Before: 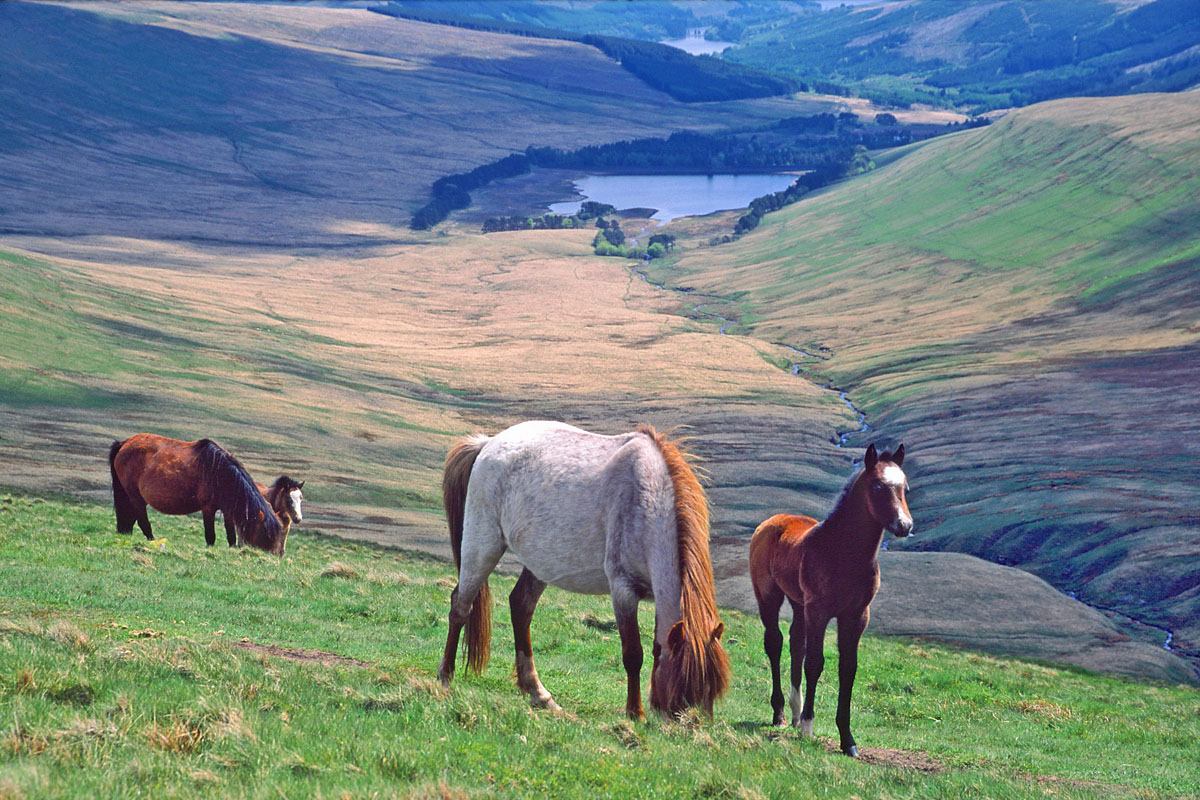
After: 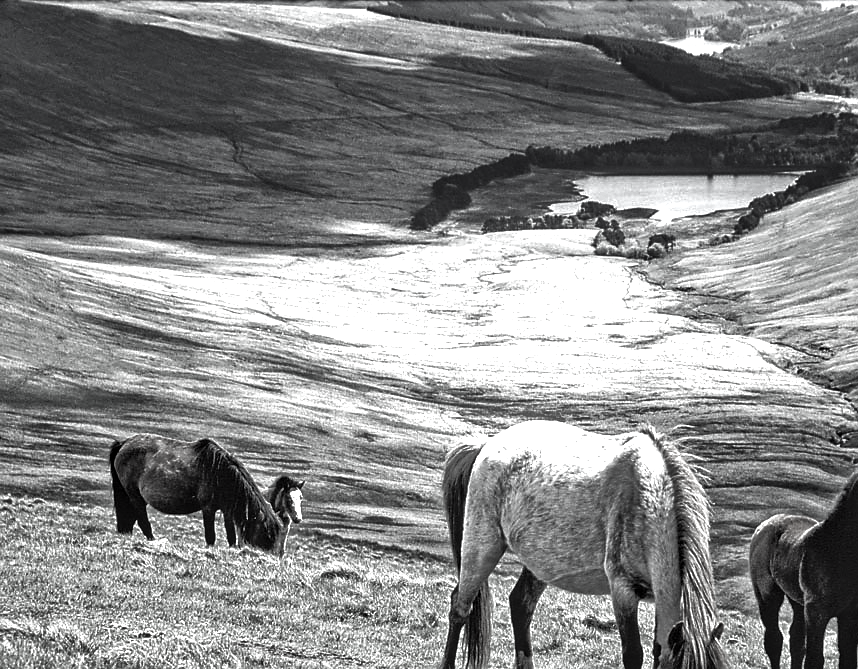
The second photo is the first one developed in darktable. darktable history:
exposure: black level correction 0, exposure 1 EV, compensate exposure bias true, compensate highlight preservation false
local contrast: detail 130%
contrast brightness saturation: contrast -0.037, brightness -0.601, saturation -0.983
crop: right 28.46%, bottom 16.332%
sharpen: radius 1.445, amount 0.41, threshold 1.291
color balance rgb: highlights gain › chroma 5.279%, highlights gain › hue 197.65°, perceptual saturation grading › global saturation 10.209%
tone equalizer: -8 EV -0.532 EV, -7 EV -0.326 EV, -6 EV -0.089 EV, -5 EV 0.411 EV, -4 EV 0.95 EV, -3 EV 0.801 EV, -2 EV -0.008 EV, -1 EV 0.144 EV, +0 EV -0.022 EV, smoothing diameter 2.15%, edges refinement/feathering 24.18, mask exposure compensation -1.57 EV, filter diffusion 5
